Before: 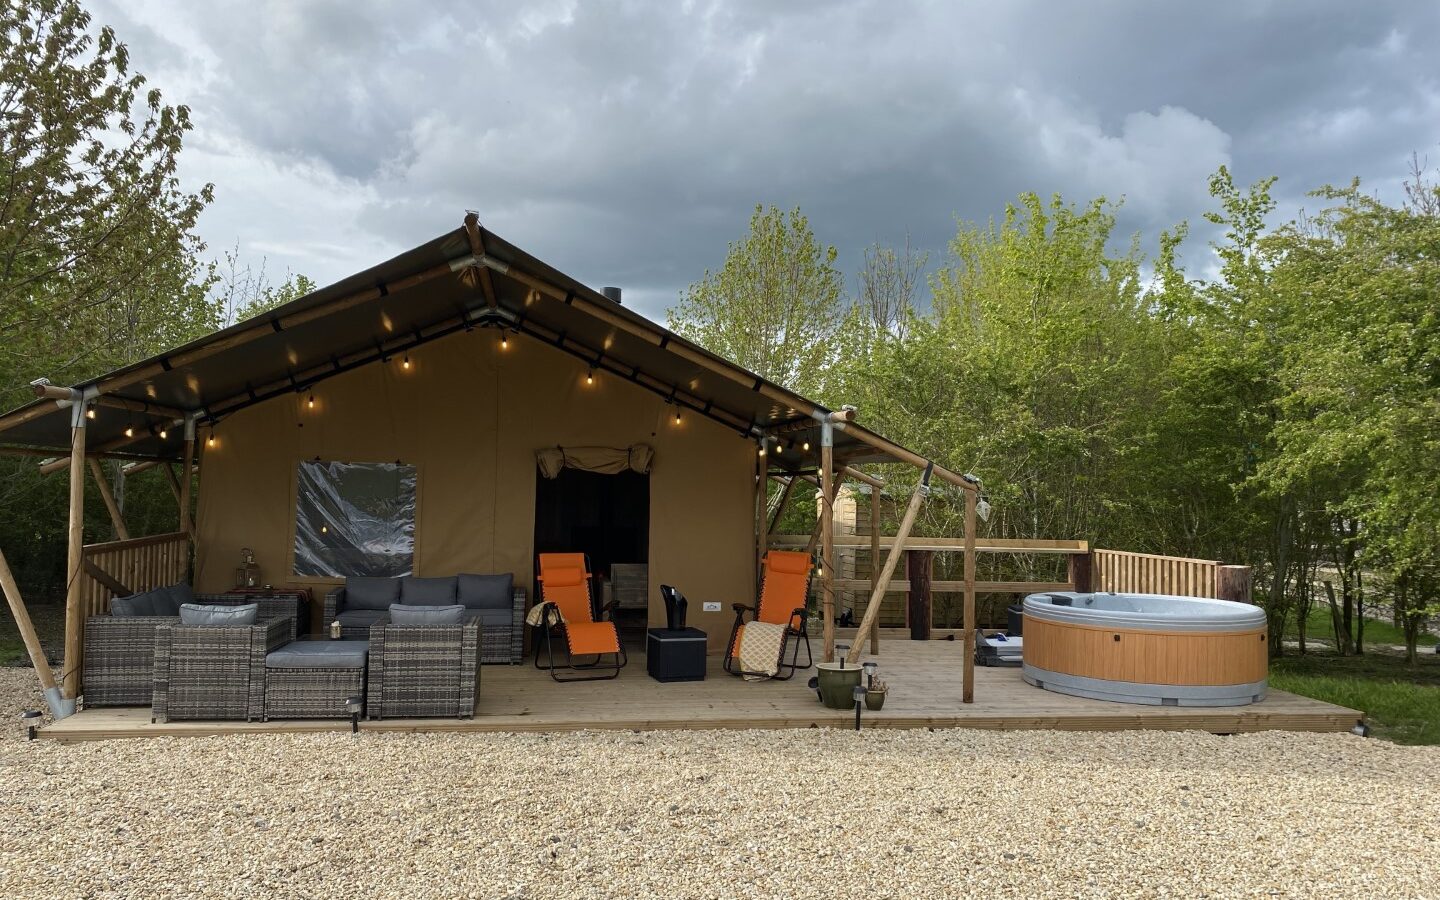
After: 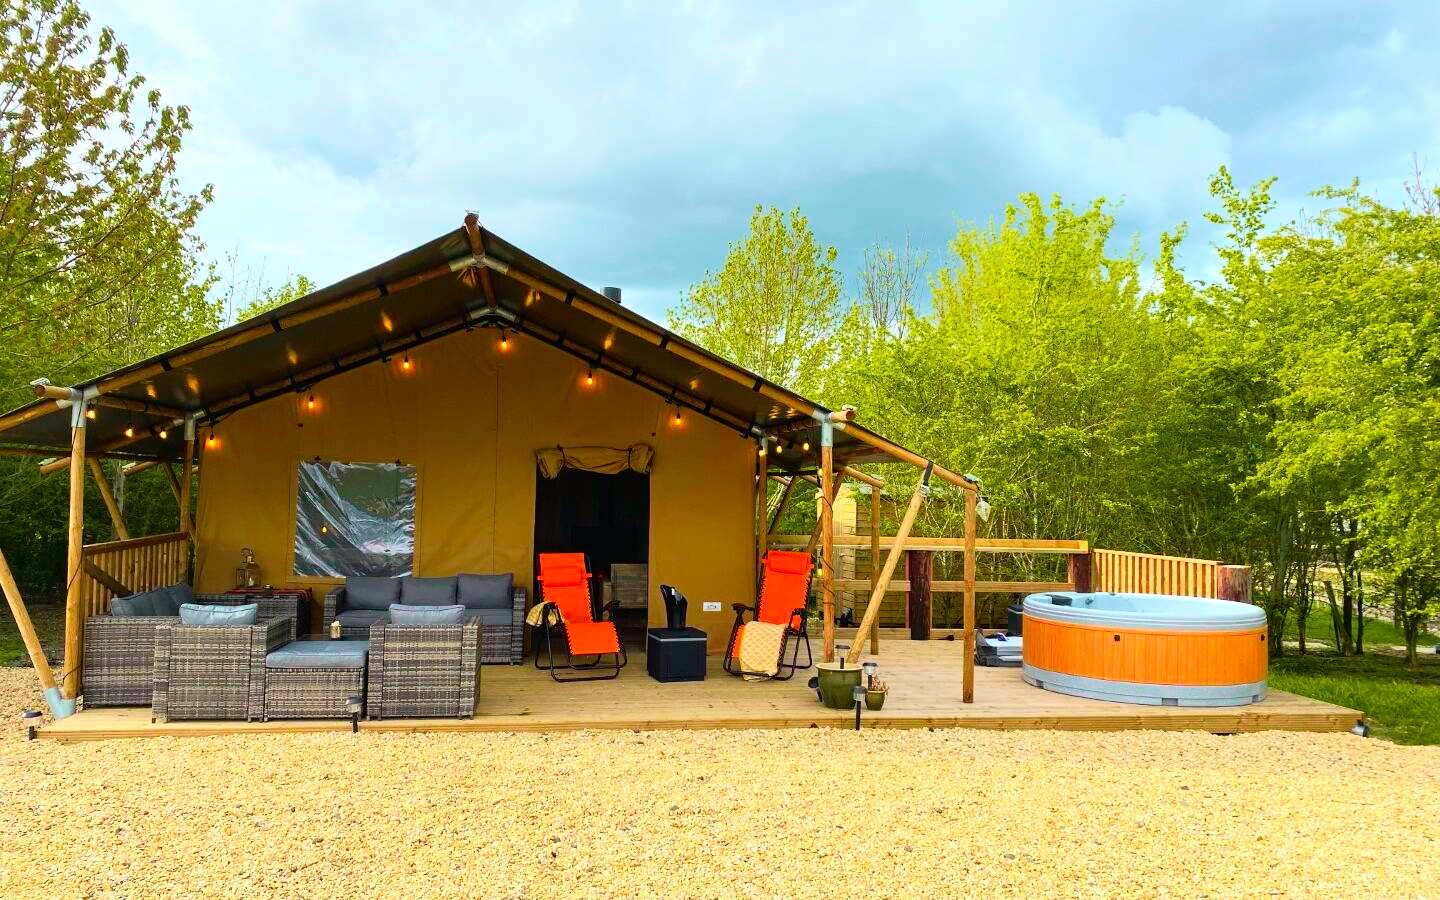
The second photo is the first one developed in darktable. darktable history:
exposure: black level correction 0, exposure 0.499 EV, compensate exposure bias true, compensate highlight preservation false
tone curve: curves: ch0 [(0, 0.005) (0.103, 0.097) (0.18, 0.22) (0.378, 0.482) (0.504, 0.631) (0.663, 0.801) (0.834, 0.914) (1, 0.971)]; ch1 [(0, 0) (0.172, 0.123) (0.324, 0.253) (0.396, 0.388) (0.478, 0.461) (0.499, 0.498) (0.522, 0.528) (0.604, 0.692) (0.704, 0.818) (1, 1)]; ch2 [(0, 0) (0.411, 0.424) (0.496, 0.5) (0.515, 0.519) (0.555, 0.585) (0.628, 0.703) (1, 1)], color space Lab, independent channels, preserve colors none
color balance rgb: perceptual saturation grading › global saturation 25.826%, global vibrance 20%
velvia: on, module defaults
